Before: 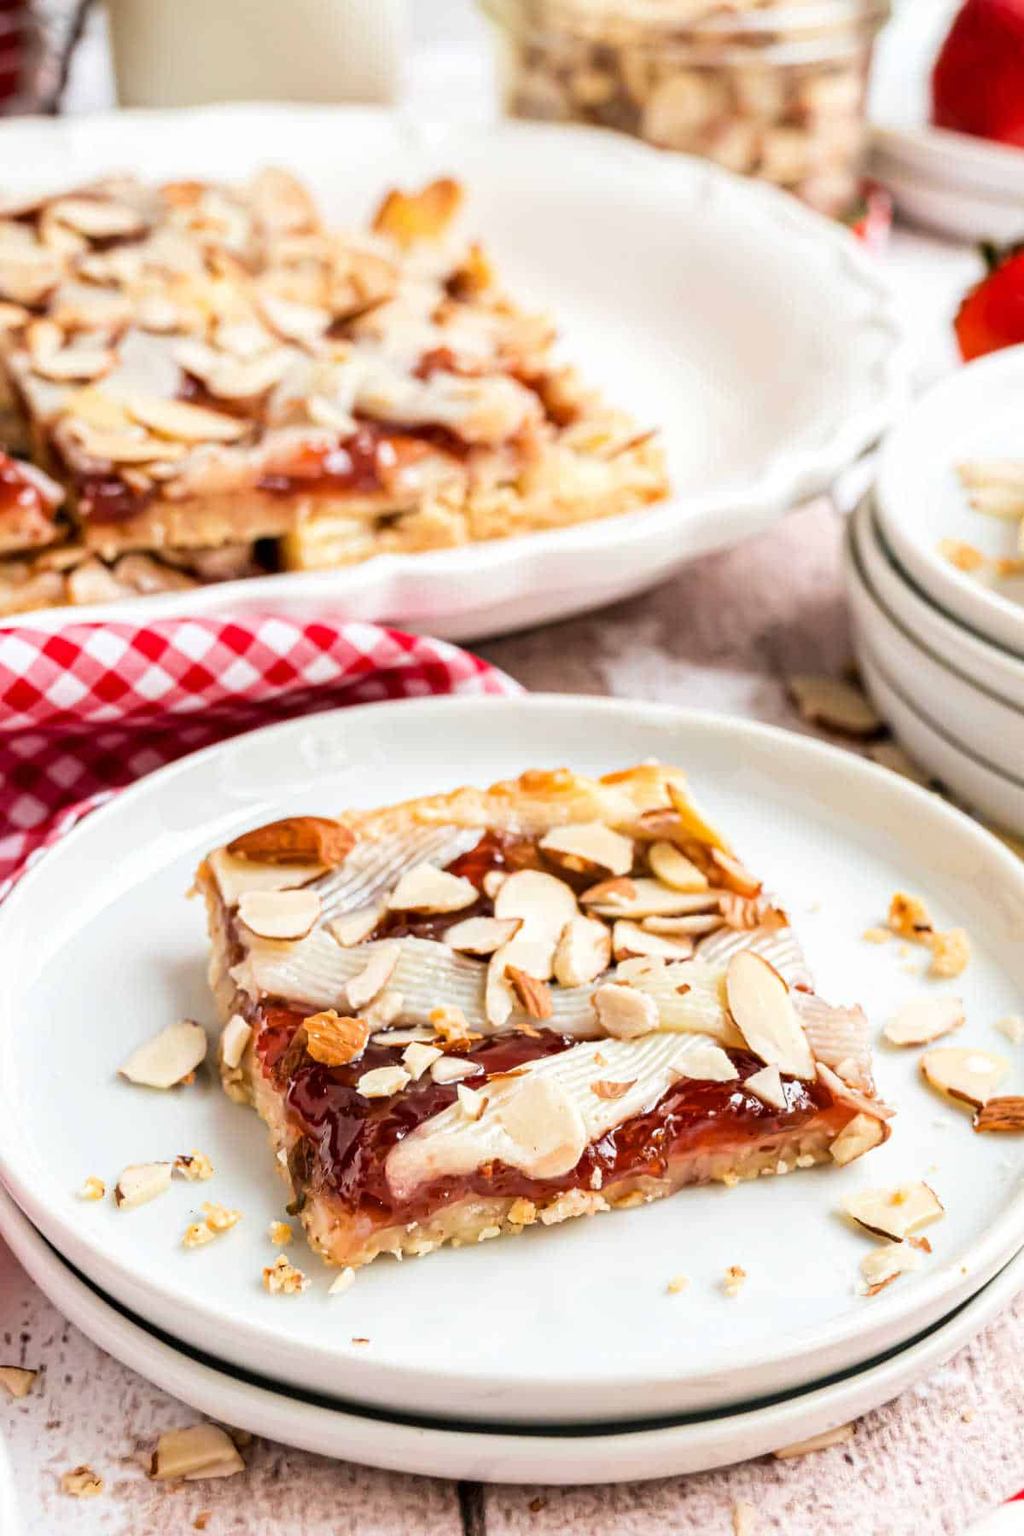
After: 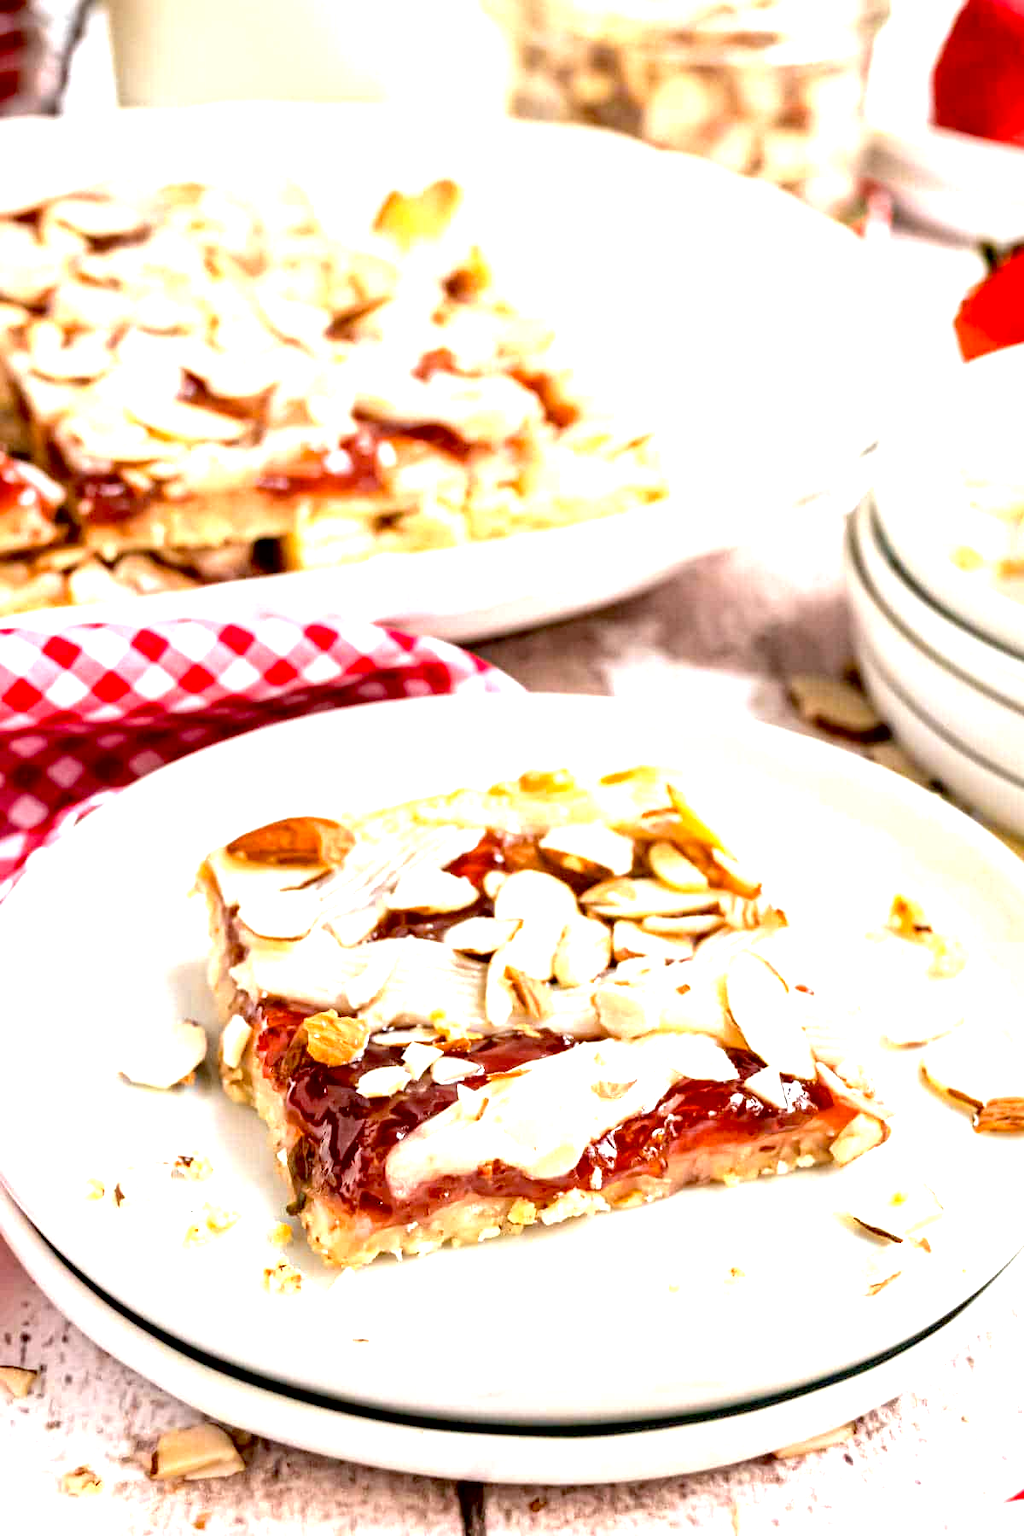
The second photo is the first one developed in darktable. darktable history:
local contrast: mode bilateral grid, contrast 20, coarseness 50, detail 120%, midtone range 0.2
exposure: black level correction 0.01, exposure 1 EV, compensate highlight preservation false
